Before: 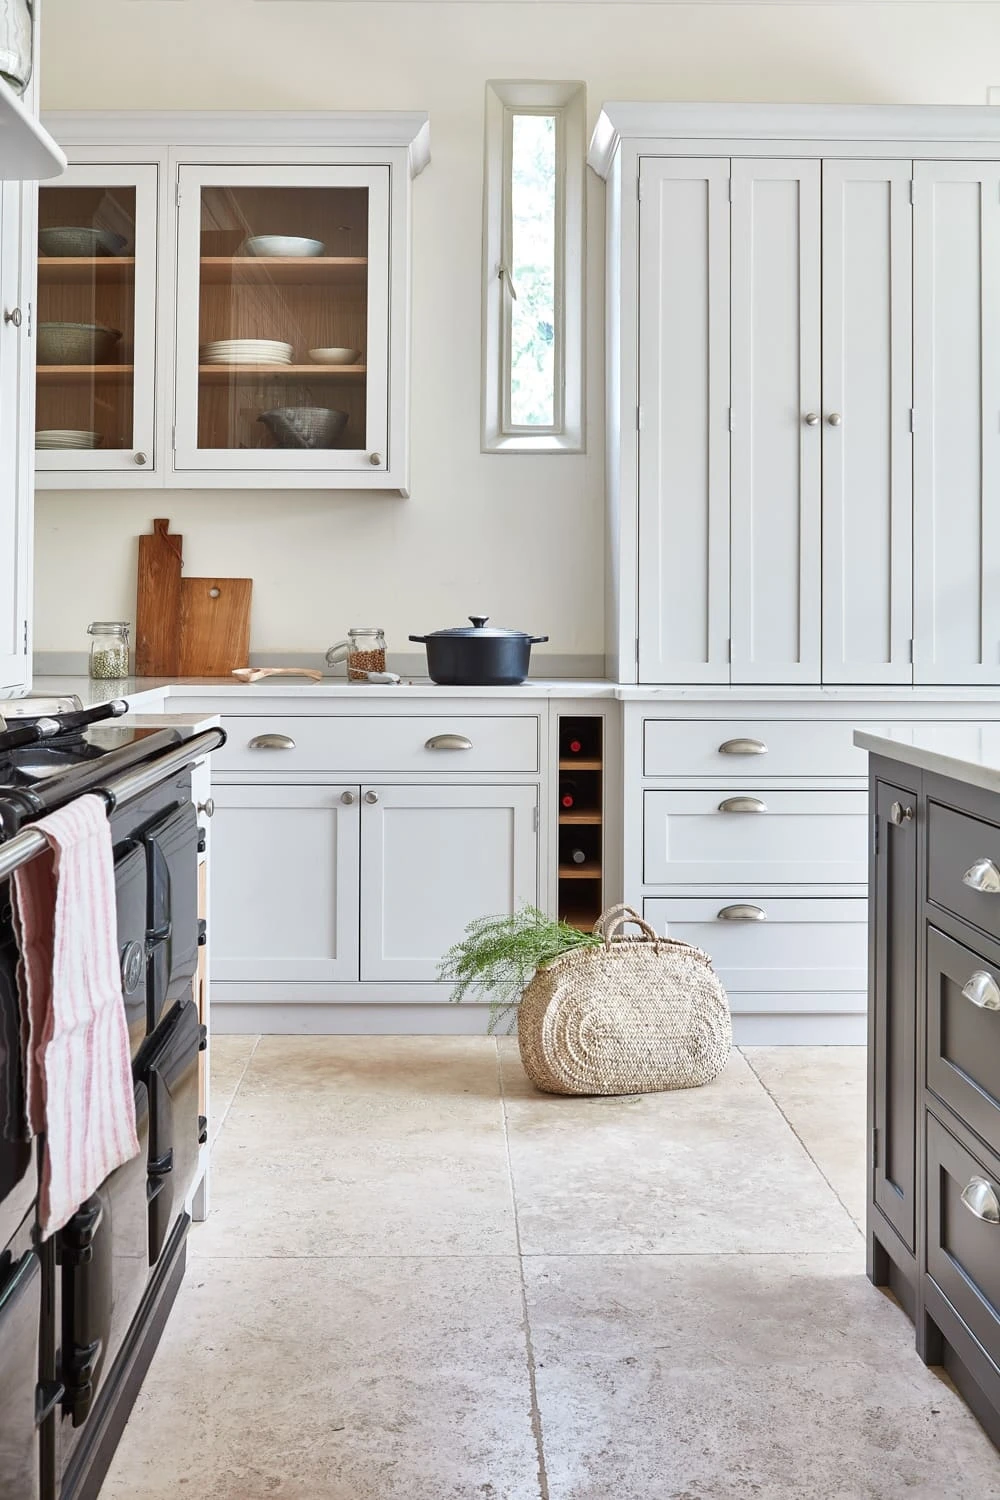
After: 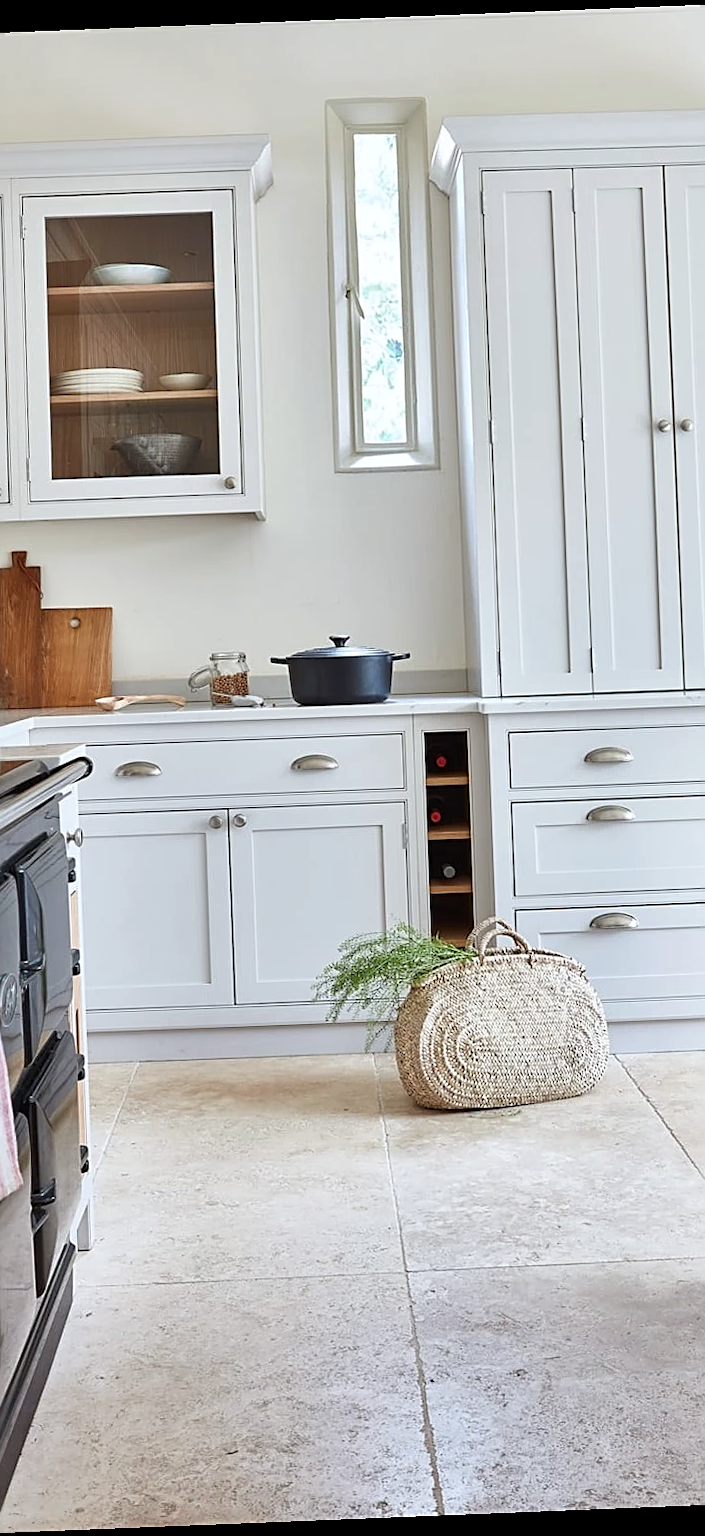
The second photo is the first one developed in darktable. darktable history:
sharpen: on, module defaults
white balance: red 0.982, blue 1.018
rotate and perspective: rotation -2.29°, automatic cropping off
crop and rotate: left 15.446%, right 17.836%
